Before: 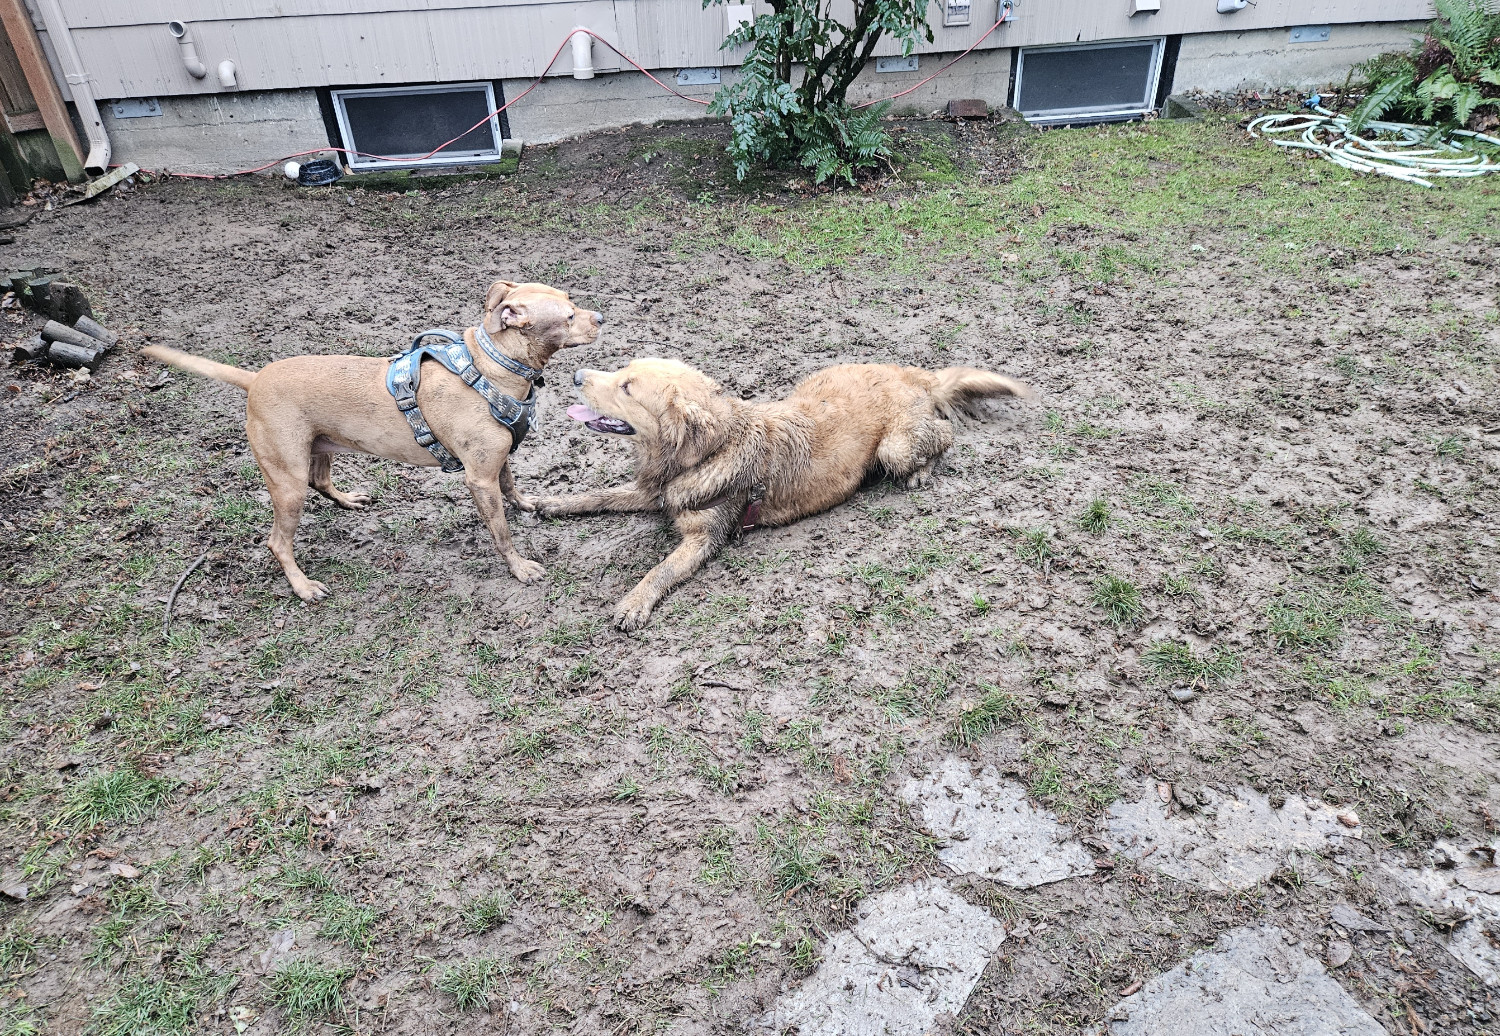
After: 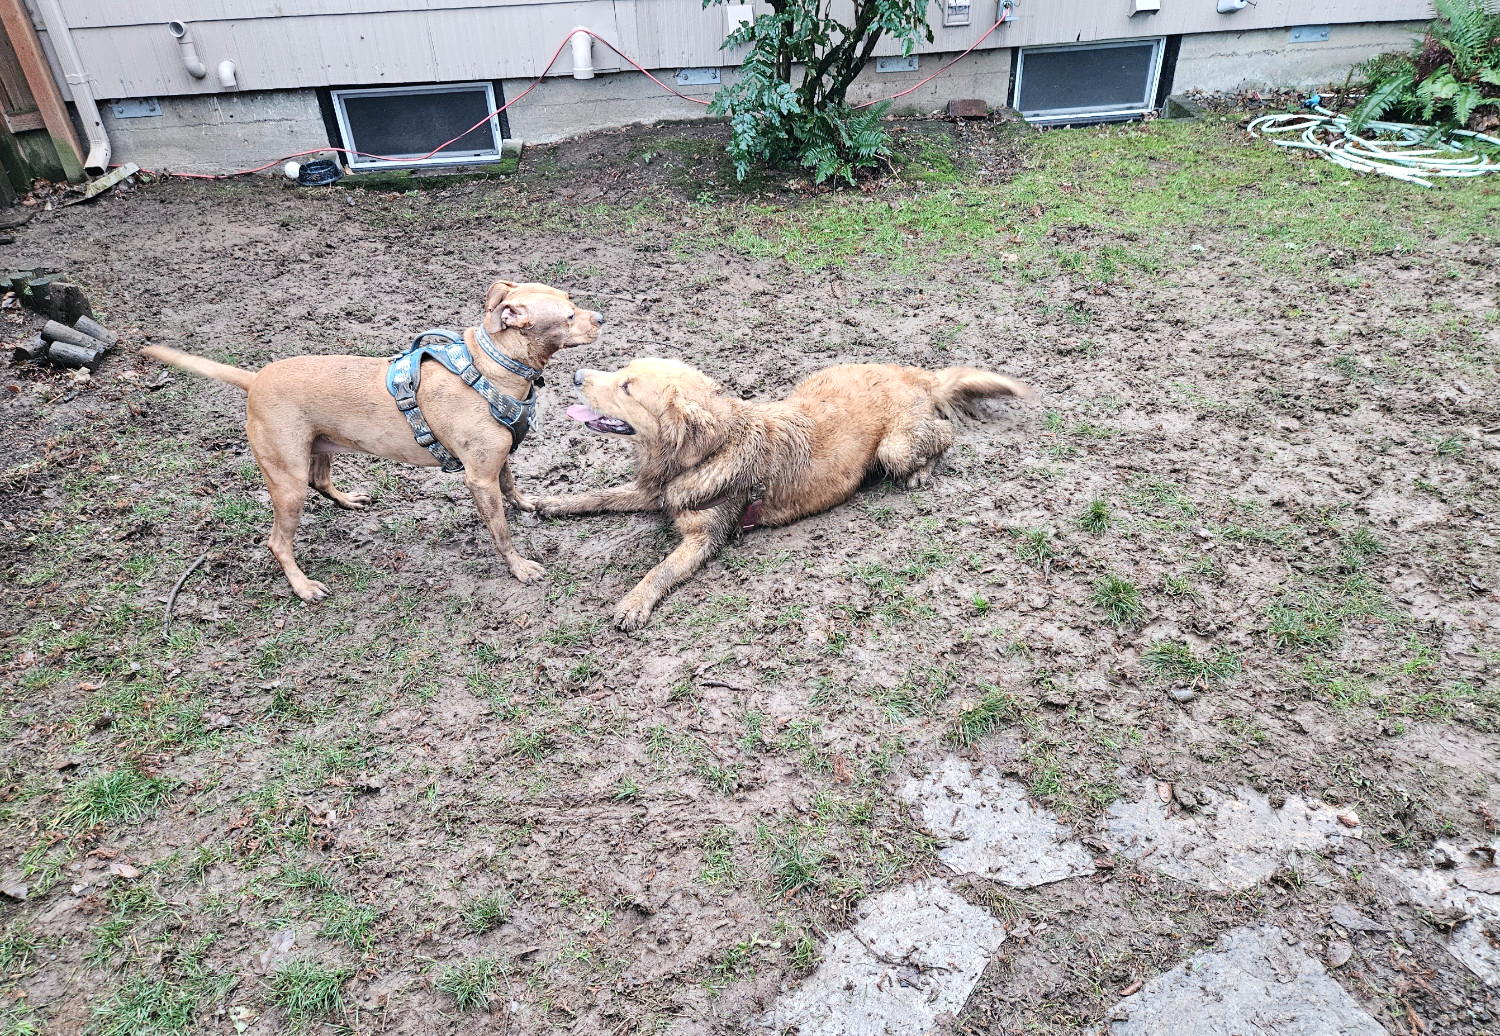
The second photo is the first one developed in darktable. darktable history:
exposure: exposure 0.134 EV, compensate exposure bias true, compensate highlight preservation false
